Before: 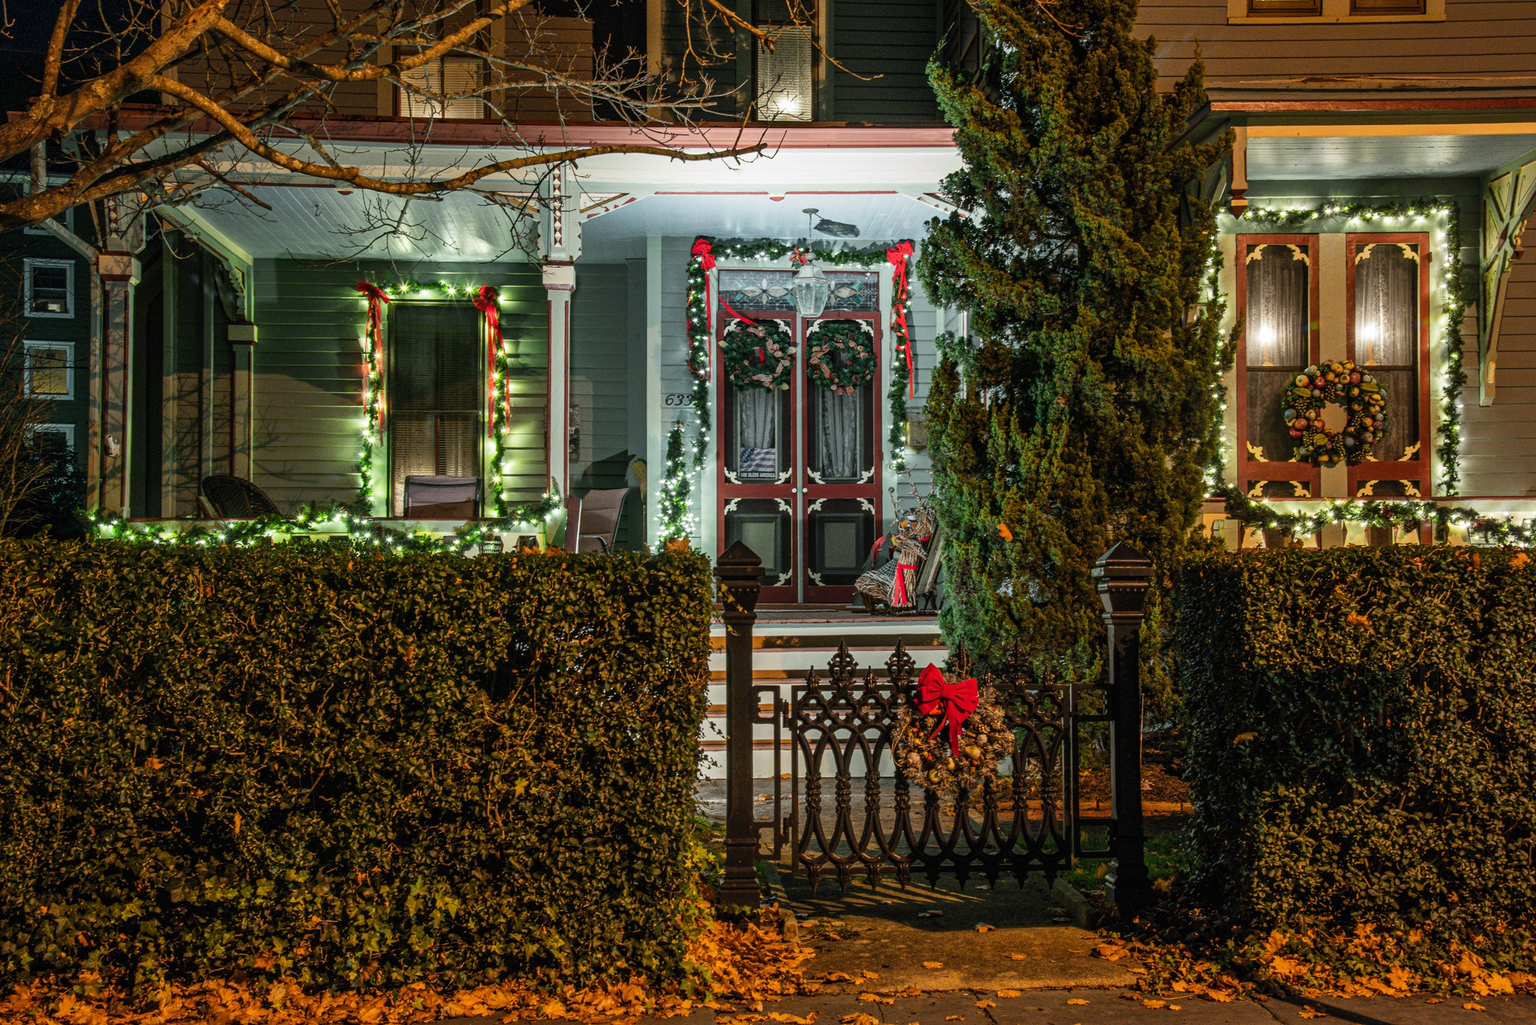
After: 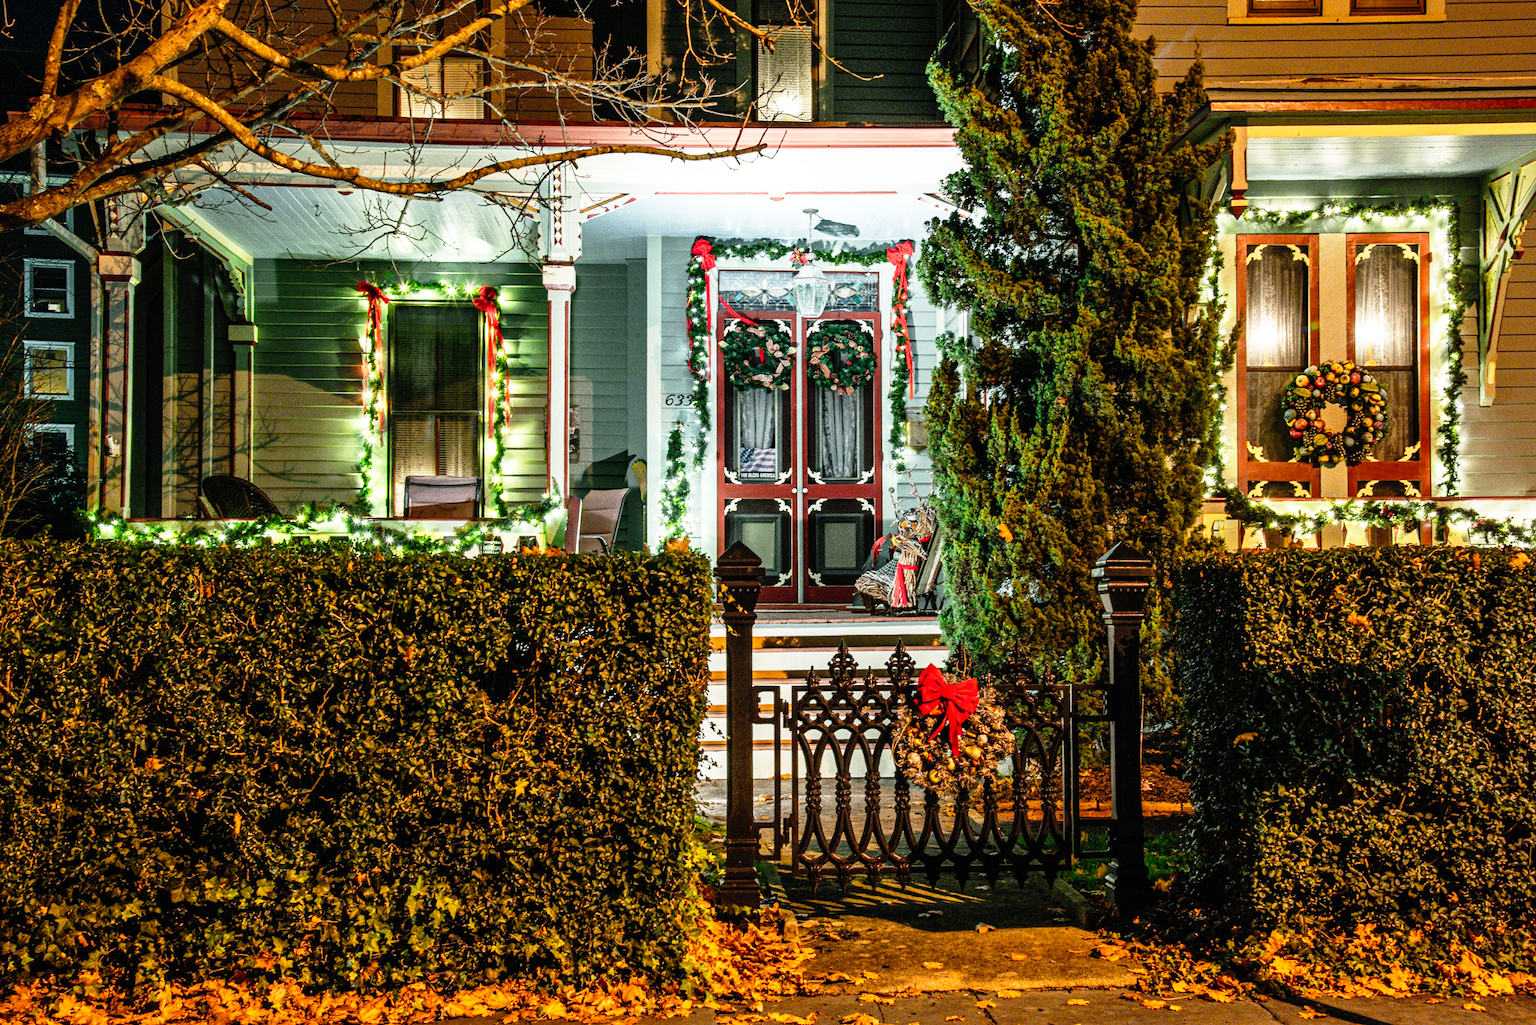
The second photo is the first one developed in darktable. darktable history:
base curve: curves: ch0 [(0, 0) (0.012, 0.01) (0.073, 0.168) (0.31, 0.711) (0.645, 0.957) (1, 1)], preserve colors none
local contrast: mode bilateral grid, contrast 16, coarseness 37, detail 105%, midtone range 0.2
